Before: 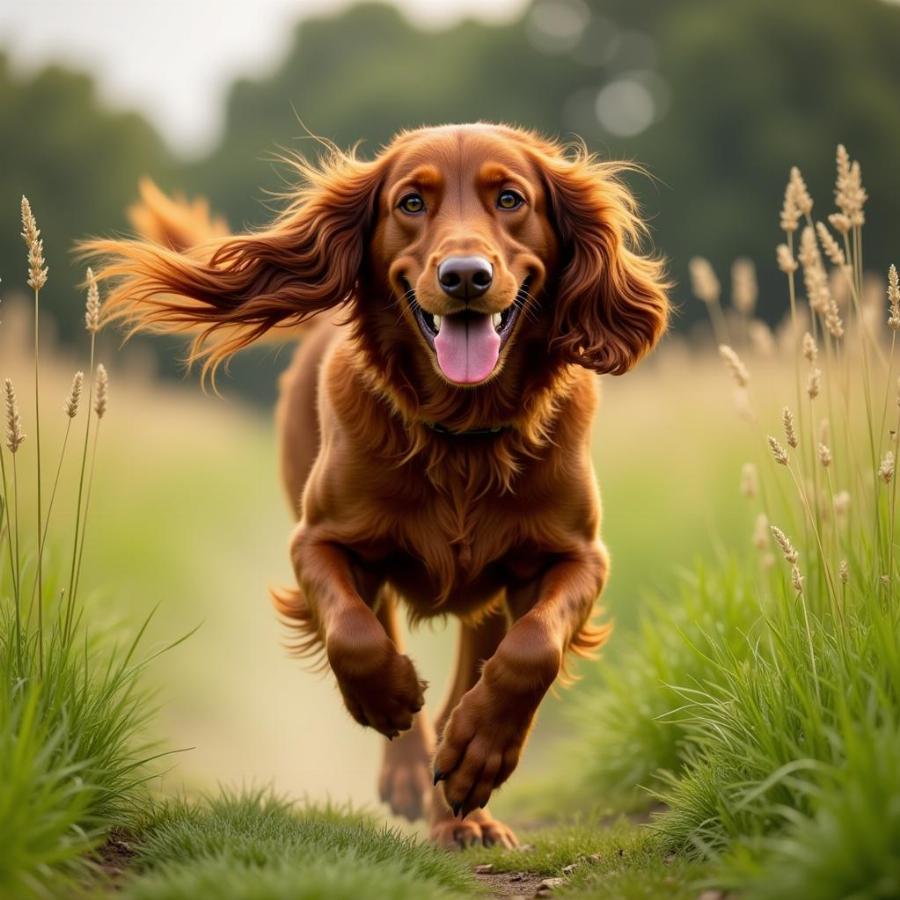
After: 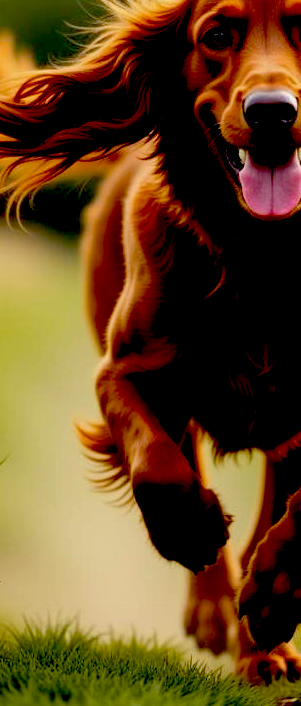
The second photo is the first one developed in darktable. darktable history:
crop and rotate: left 21.77%, top 18.528%, right 44.676%, bottom 2.997%
exposure: black level correction 0.1, exposure -0.092 EV, compensate highlight preservation false
